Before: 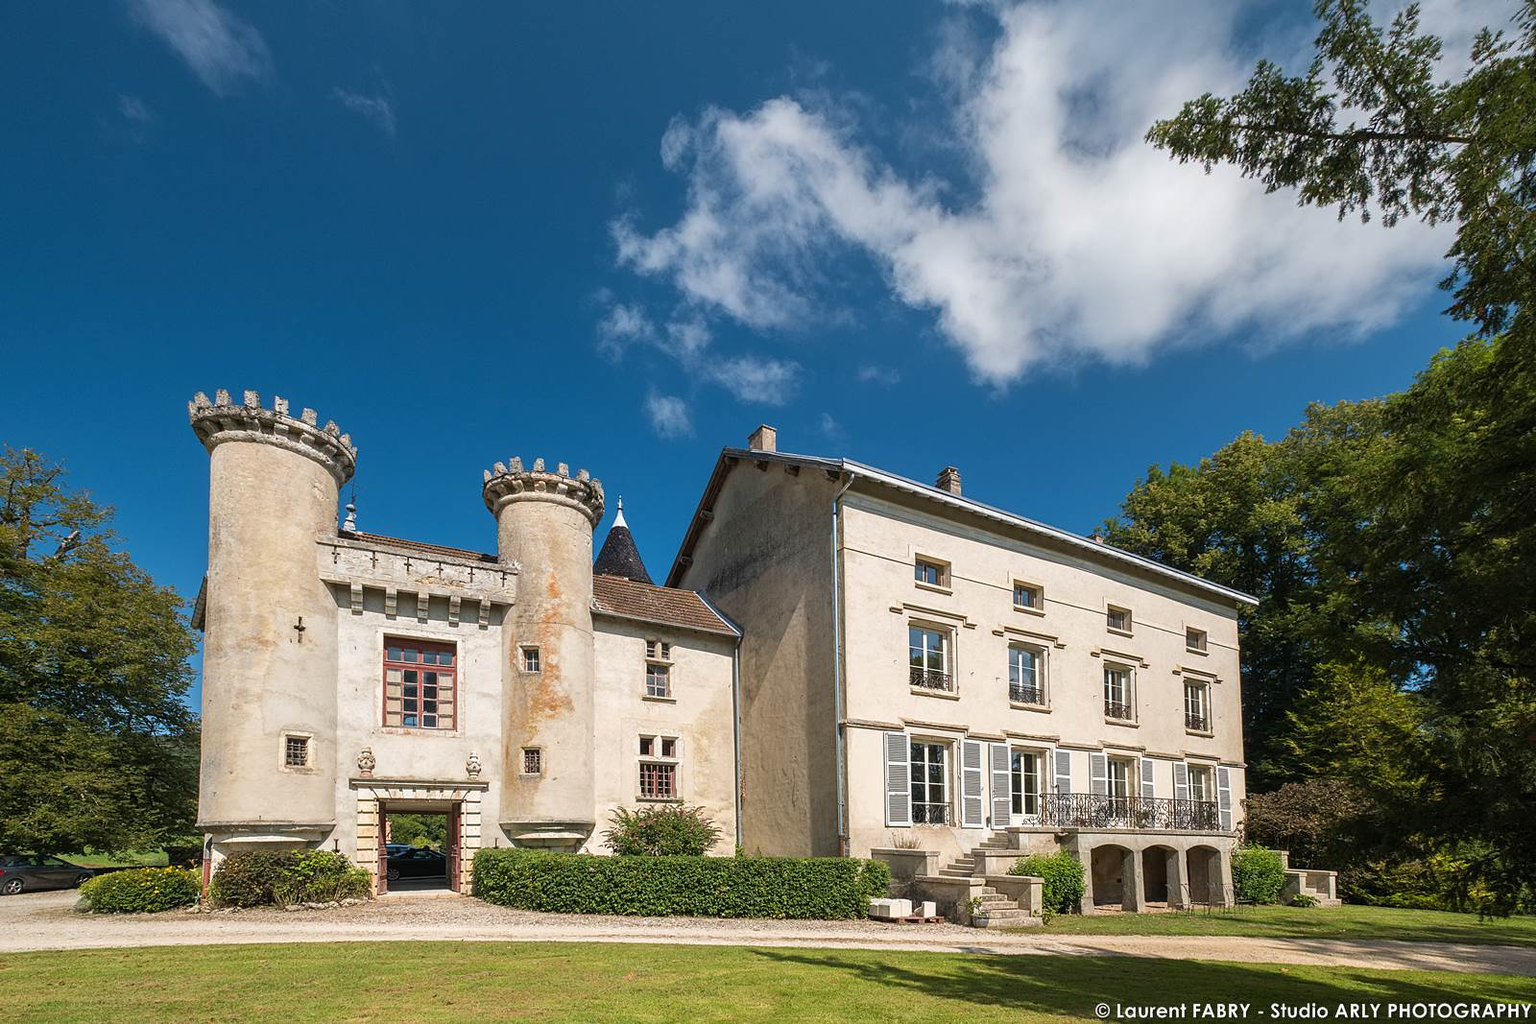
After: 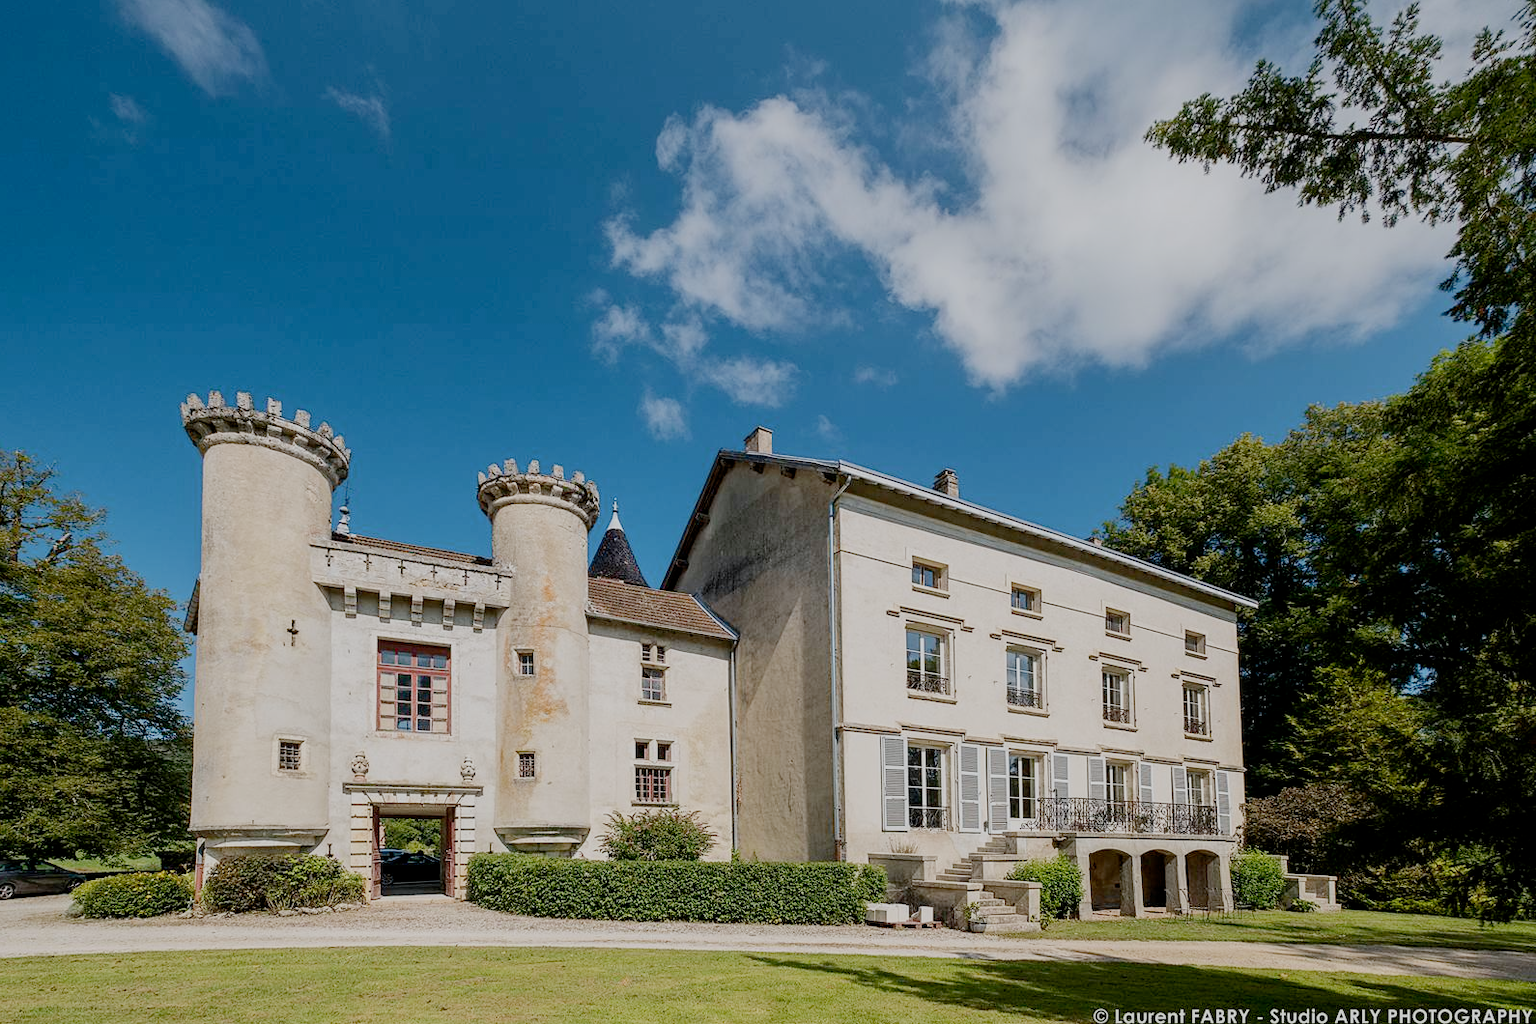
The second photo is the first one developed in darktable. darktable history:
white balance: red 0.988, blue 1.017
crop and rotate: left 0.614%, top 0.179%, bottom 0.309%
filmic rgb: black relative exposure -7 EV, white relative exposure 6 EV, threshold 3 EV, target black luminance 0%, hardness 2.73, latitude 61.22%, contrast 0.691, highlights saturation mix 10%, shadows ↔ highlights balance -0.073%, preserve chrominance no, color science v4 (2020), iterations of high-quality reconstruction 10, contrast in shadows soft, contrast in highlights soft, enable highlight reconstruction true
tone equalizer: -8 EV -0.75 EV, -7 EV -0.7 EV, -6 EV -0.6 EV, -5 EV -0.4 EV, -3 EV 0.4 EV, -2 EV 0.6 EV, -1 EV 0.7 EV, +0 EV 0.75 EV, edges refinement/feathering 500, mask exposure compensation -1.57 EV, preserve details no
